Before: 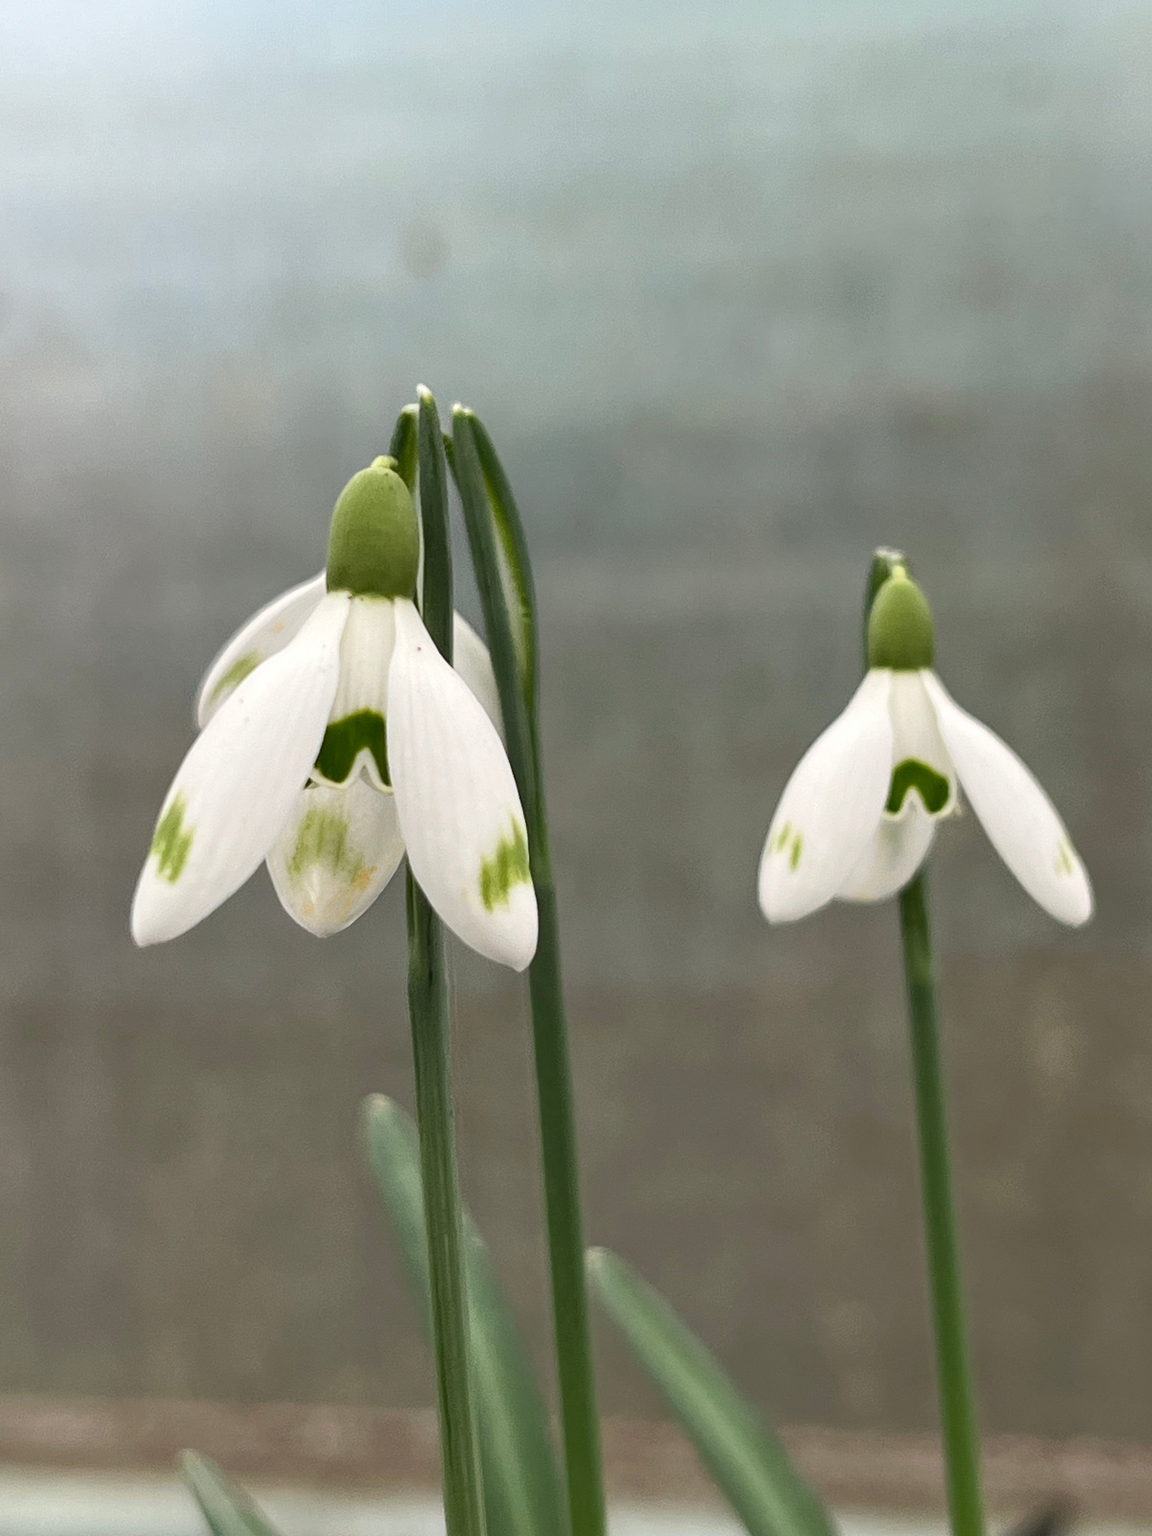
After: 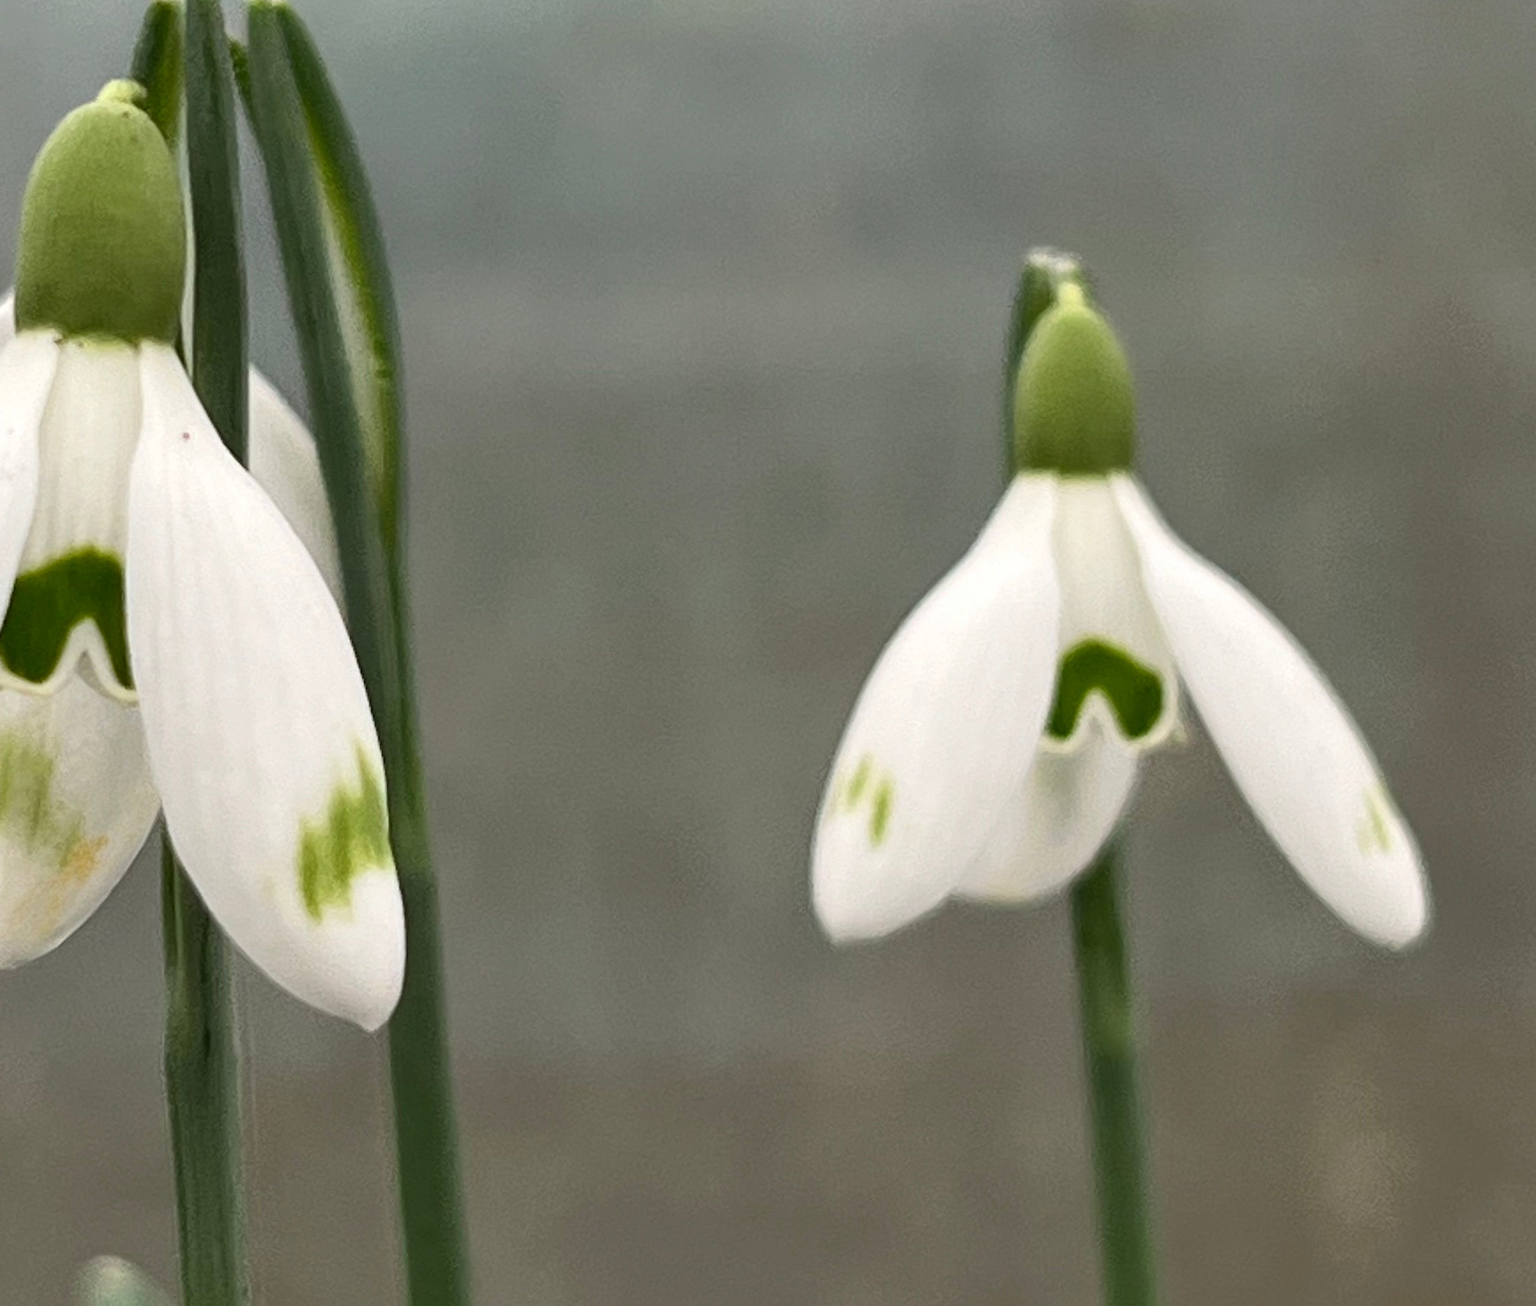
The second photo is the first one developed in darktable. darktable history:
crop and rotate: left 27.698%, top 26.862%, bottom 27.011%
